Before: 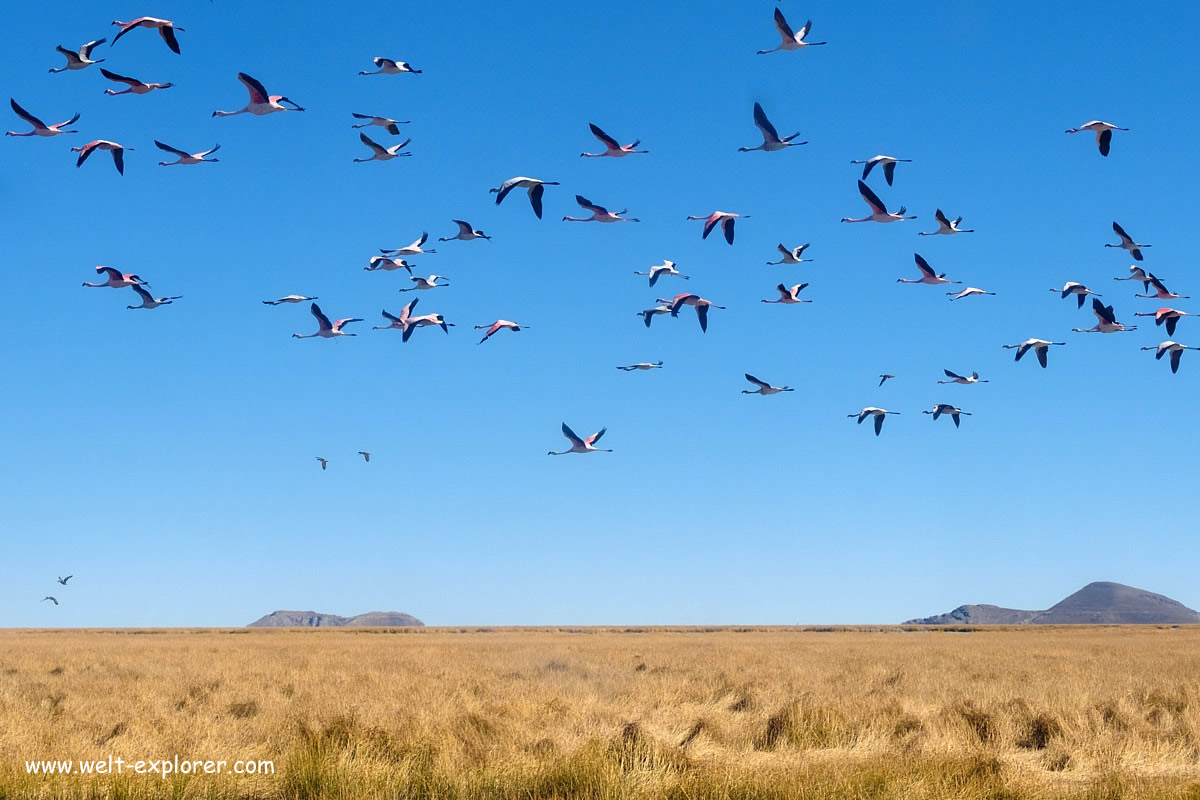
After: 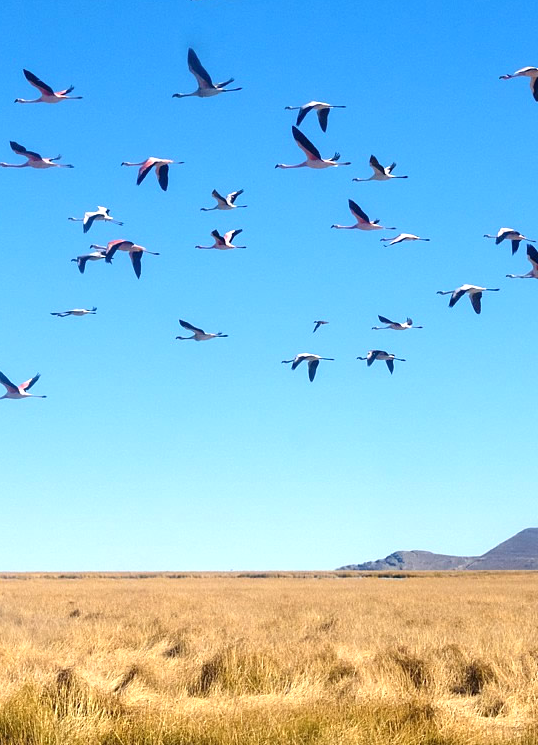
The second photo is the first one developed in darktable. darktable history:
crop: left 47.197%, top 6.822%, right 7.927%
exposure: exposure 0.549 EV, compensate highlight preservation false
